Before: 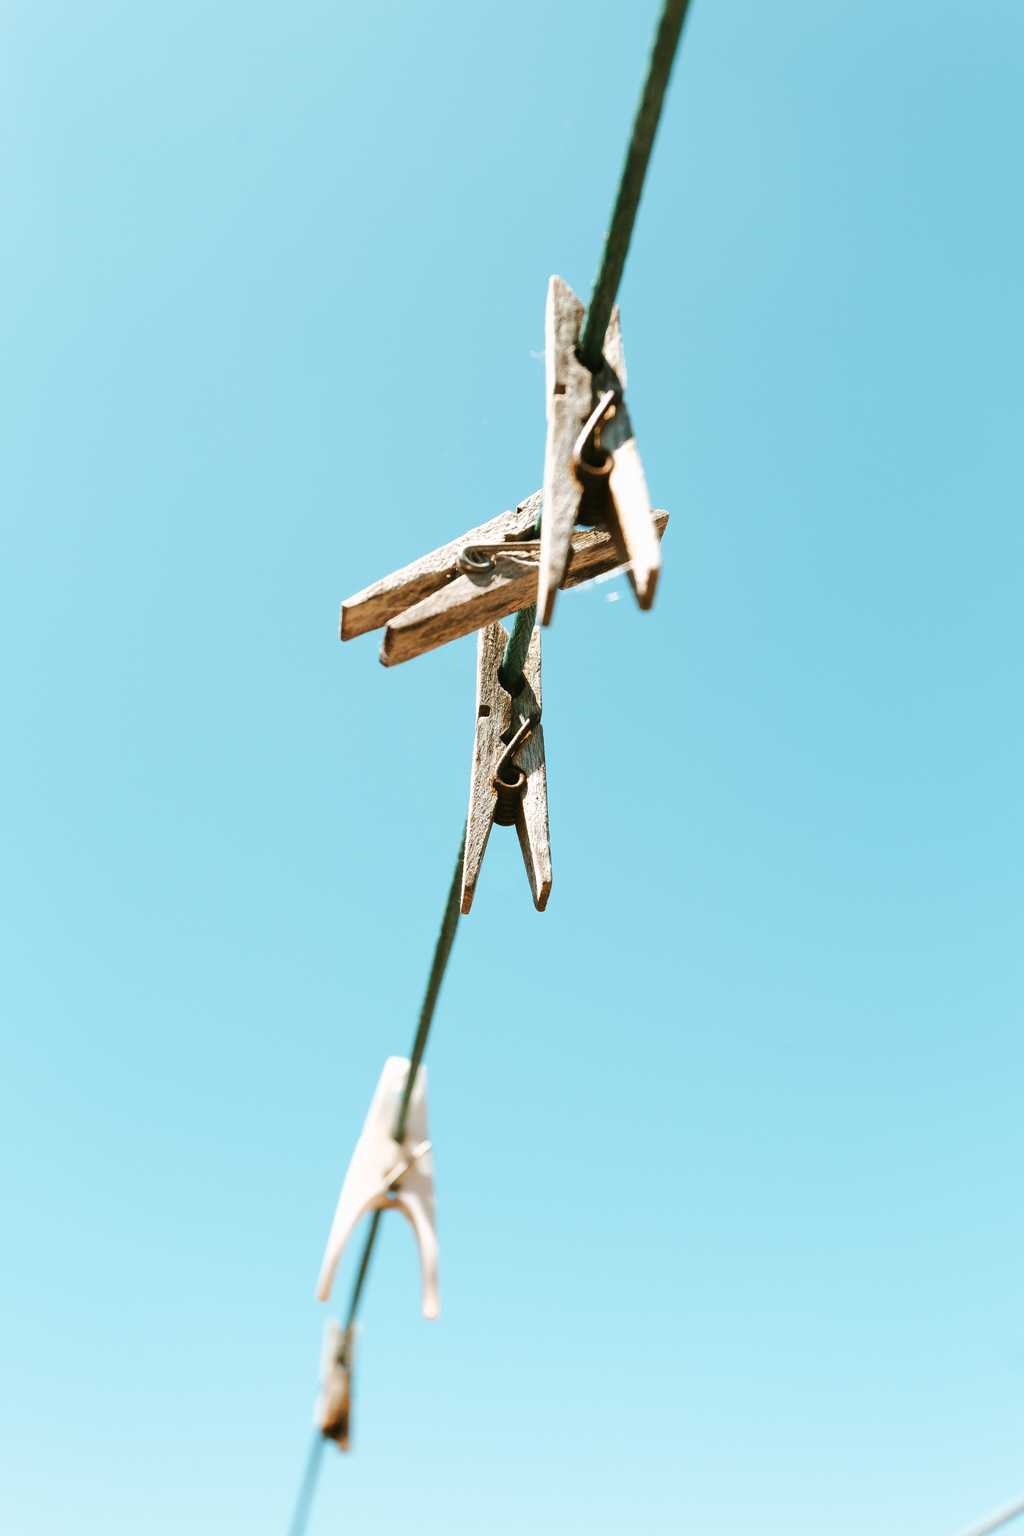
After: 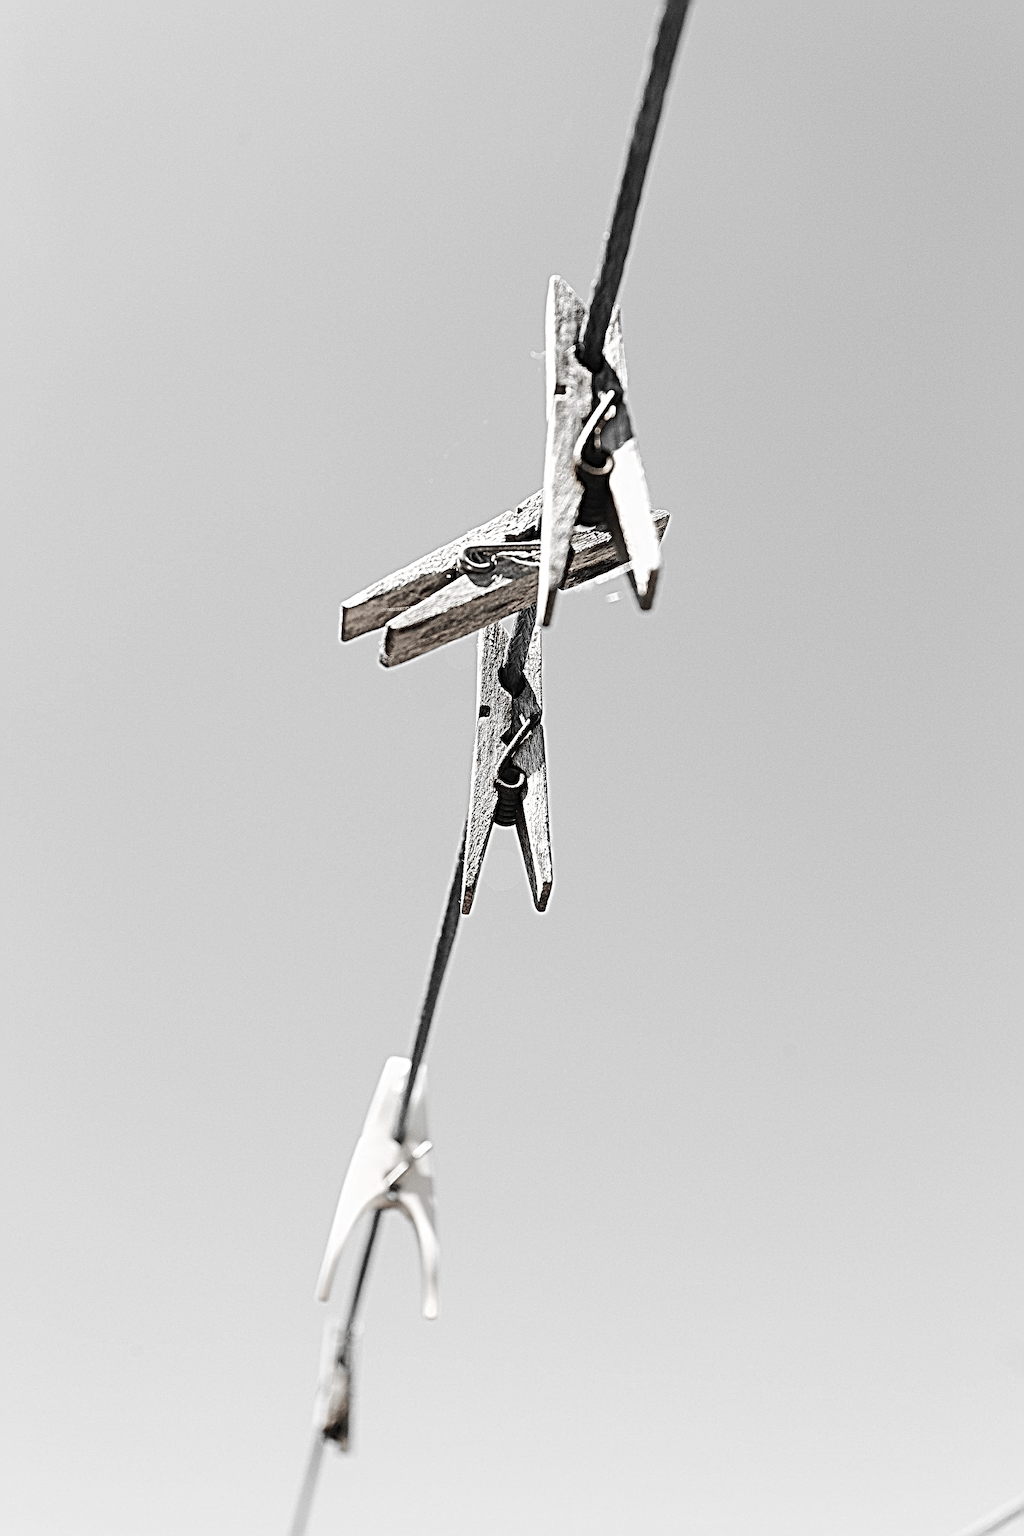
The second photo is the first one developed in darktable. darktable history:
sharpen: radius 6.284, amount 1.813, threshold 0.131
tone equalizer: smoothing diameter 2.11%, edges refinement/feathering 16.02, mask exposure compensation -1.57 EV, filter diffusion 5
color zones: curves: ch0 [(0, 0.278) (0.143, 0.5) (0.286, 0.5) (0.429, 0.5) (0.571, 0.5) (0.714, 0.5) (0.857, 0.5) (1, 0.5)]; ch1 [(0, 1) (0.143, 0.165) (0.286, 0) (0.429, 0) (0.571, 0) (0.714, 0) (0.857, 0.5) (1, 0.5)]; ch2 [(0, 0.508) (0.143, 0.5) (0.286, 0.5) (0.429, 0.5) (0.571, 0.5) (0.714, 0.5) (0.857, 0.5) (1, 0.5)]
velvia: on, module defaults
